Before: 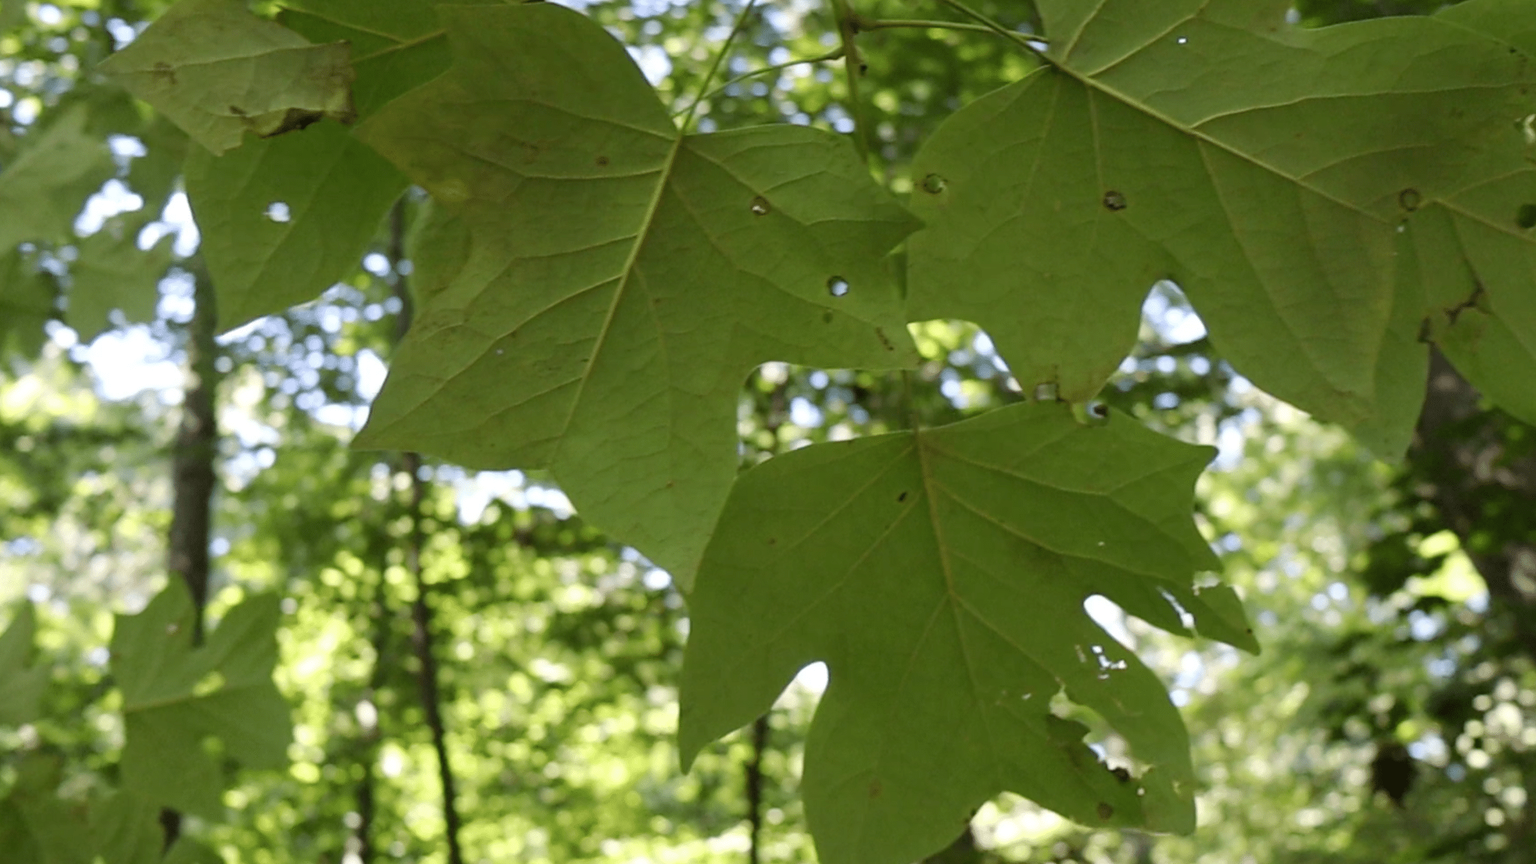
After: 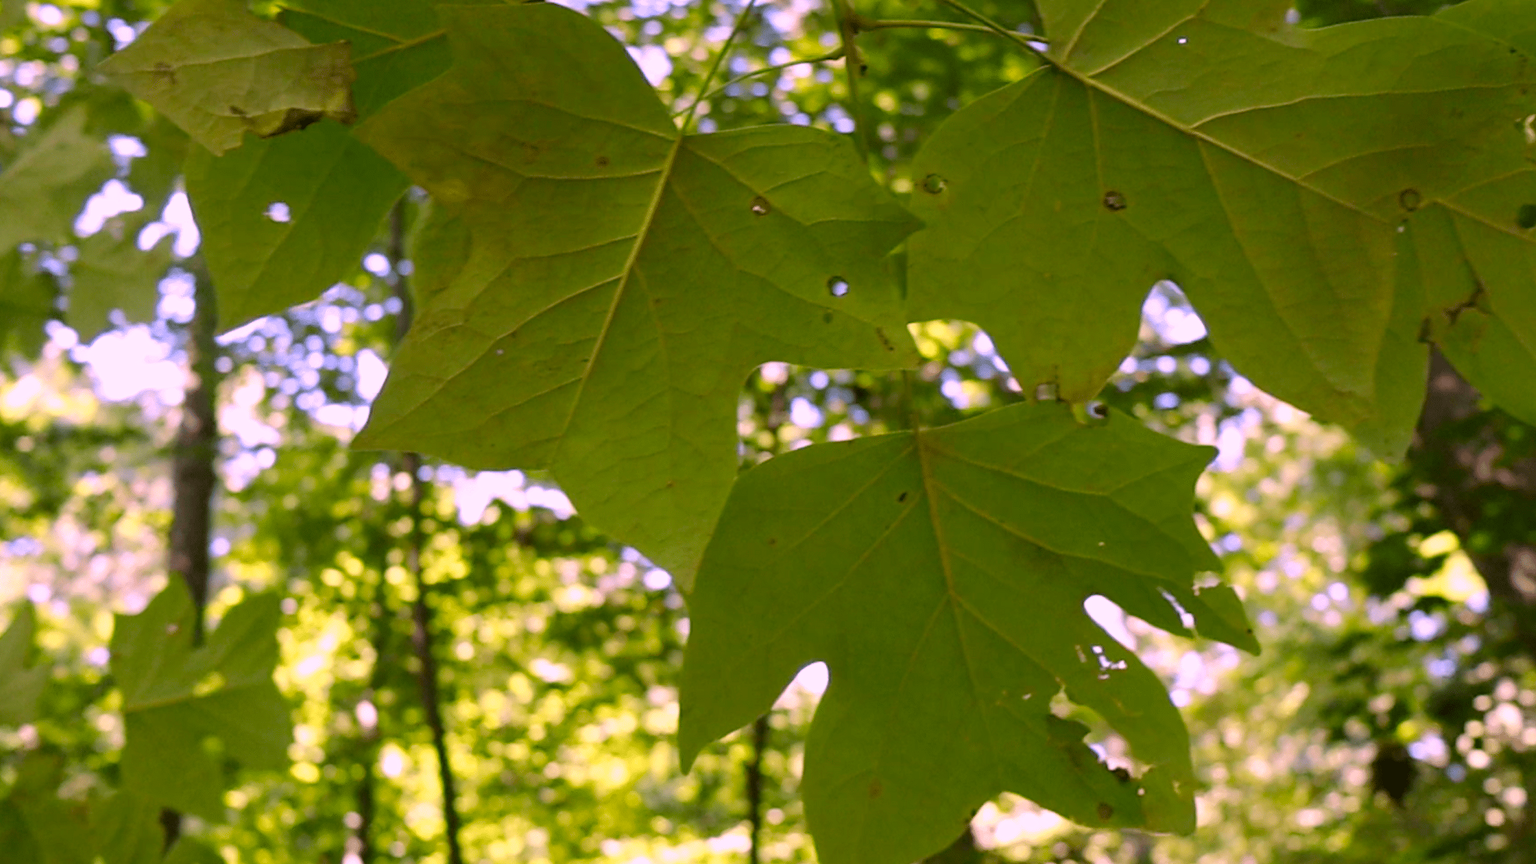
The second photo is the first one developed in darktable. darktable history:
color correction: highlights a* 18.89, highlights b* -11.83, saturation 1.64
